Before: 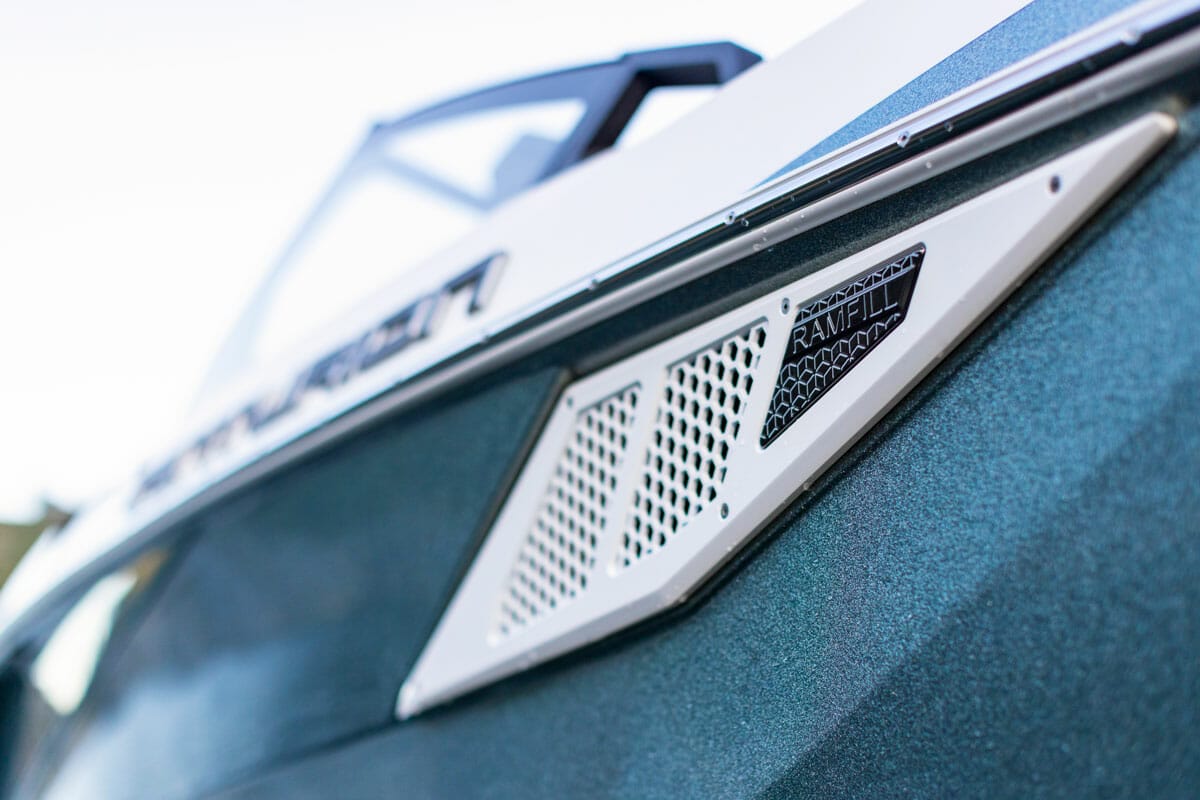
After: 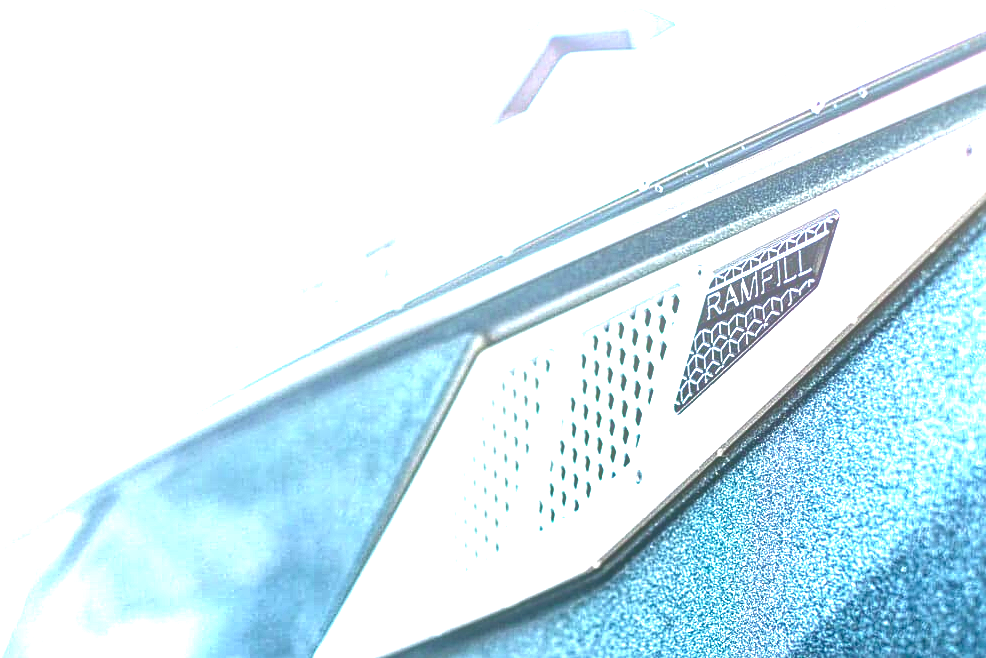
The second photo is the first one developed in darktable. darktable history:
crop and rotate: left 7.222%, top 4.374%, right 10.538%, bottom 13.265%
sharpen: on, module defaults
exposure: black level correction 0, exposure 2.157 EV, compensate highlight preservation false
contrast brightness saturation: brightness -0.534
local contrast: highlights 74%, shadows 55%, detail 176%, midtone range 0.207
